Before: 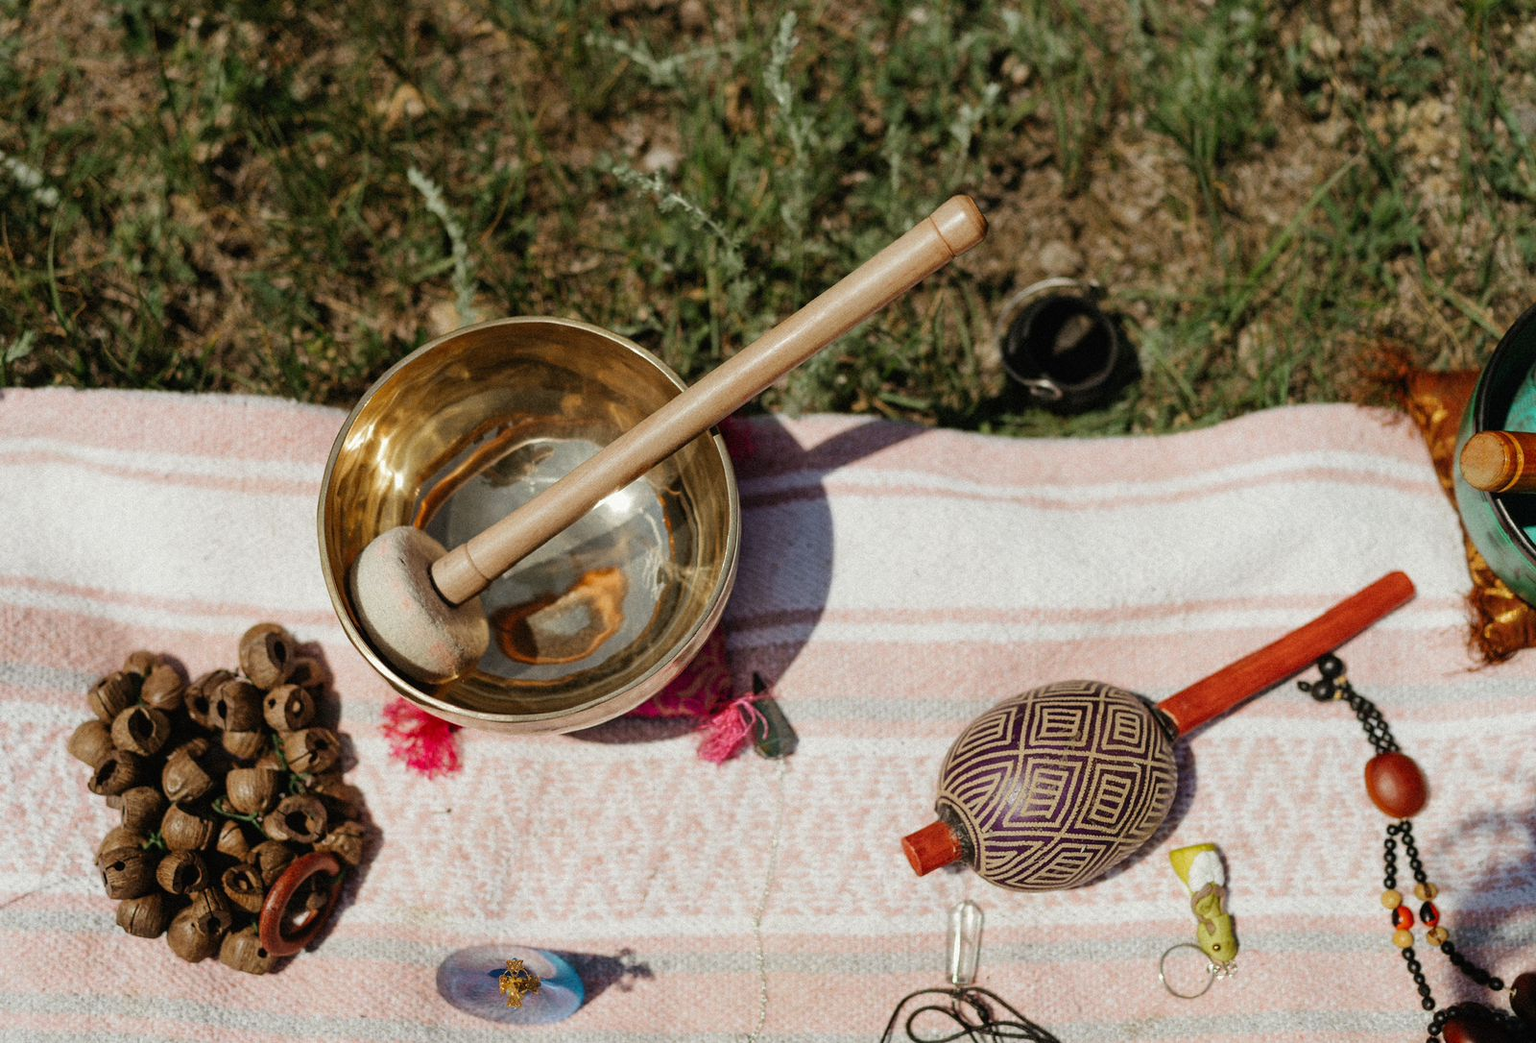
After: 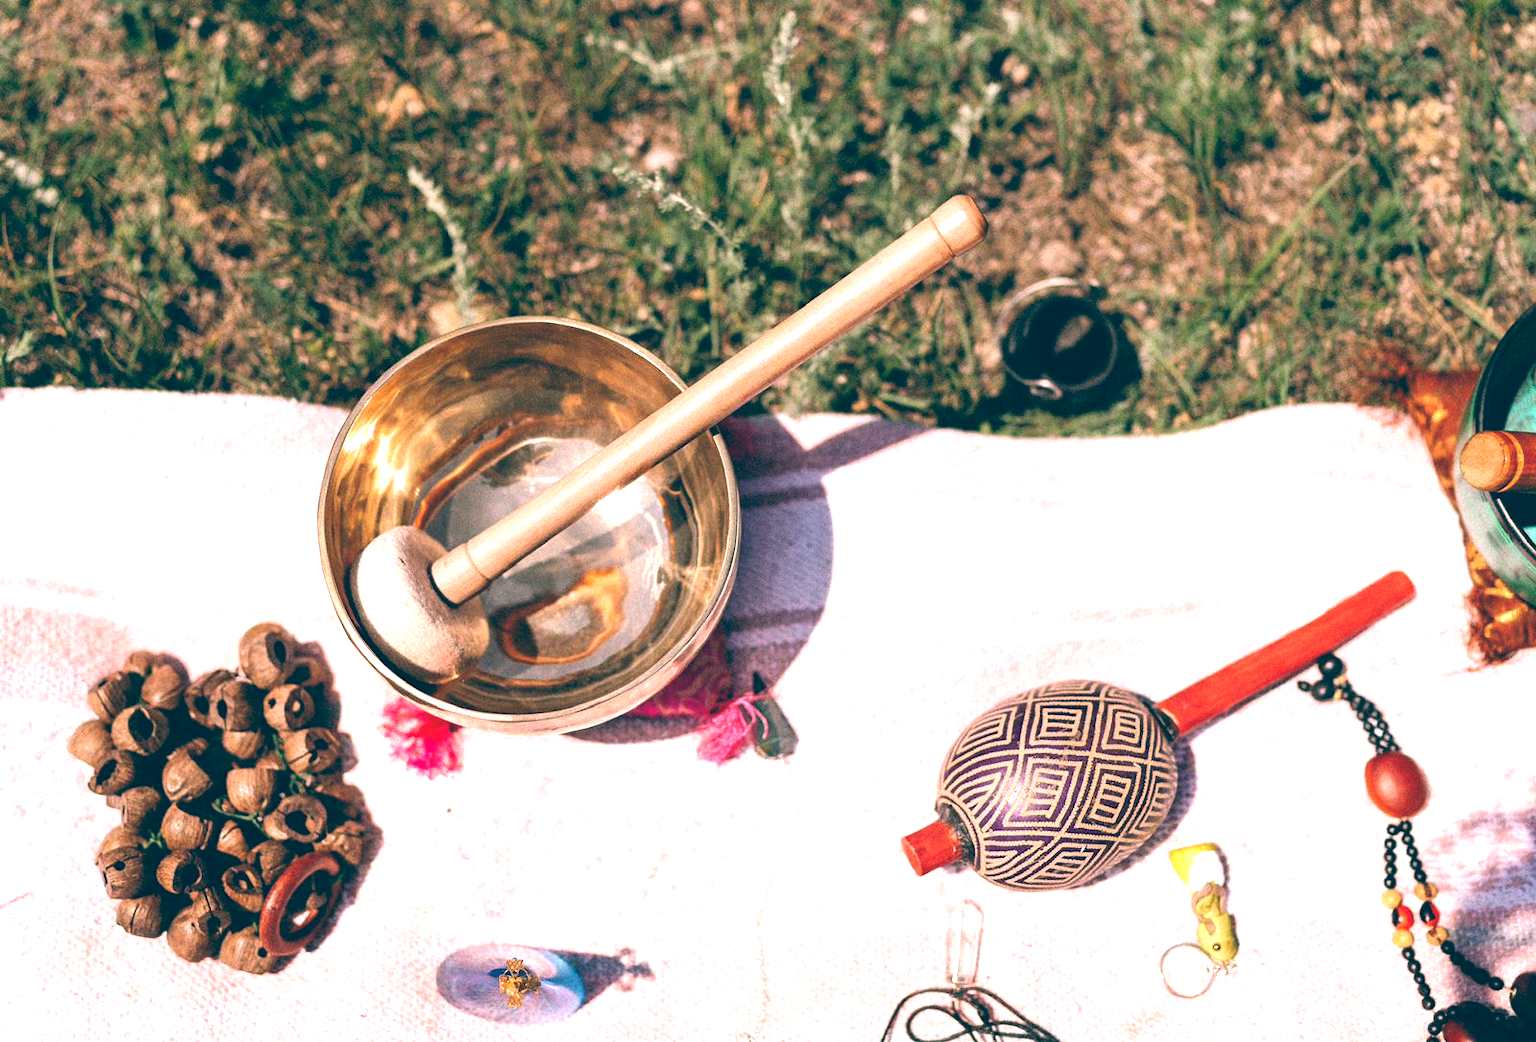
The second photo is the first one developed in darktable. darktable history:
color balance: lift [1.006, 0.985, 1.002, 1.015], gamma [1, 0.953, 1.008, 1.047], gain [1.076, 1.13, 1.004, 0.87]
white balance: red 1.066, blue 1.119
exposure: black level correction 0, exposure 1.1 EV, compensate highlight preservation false
